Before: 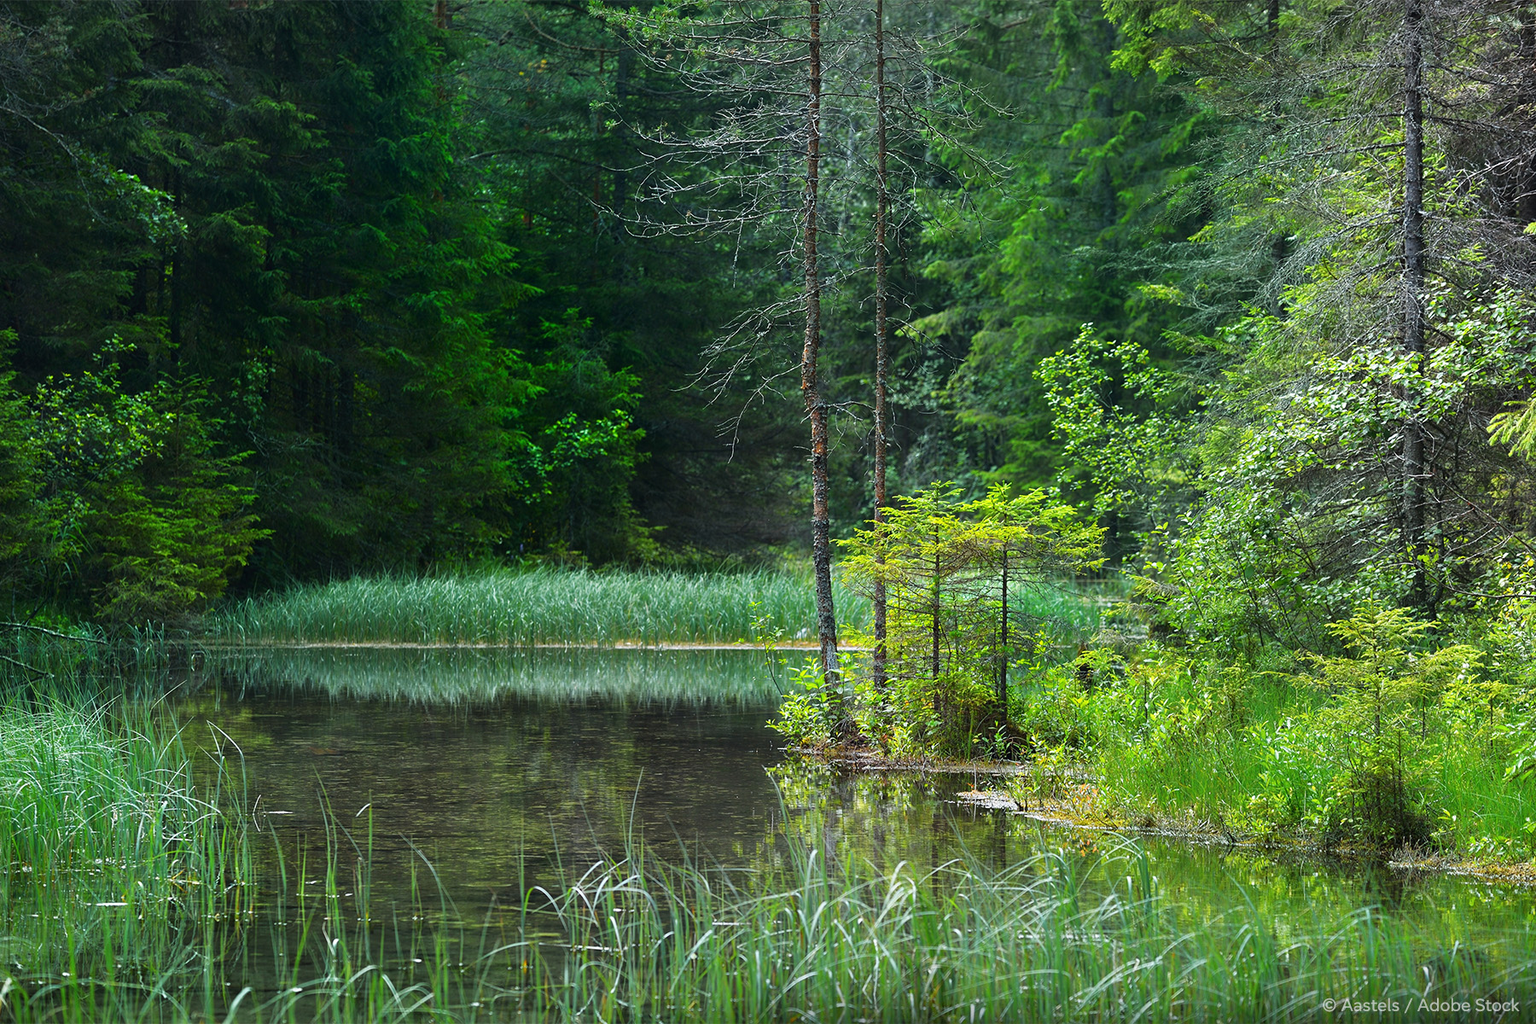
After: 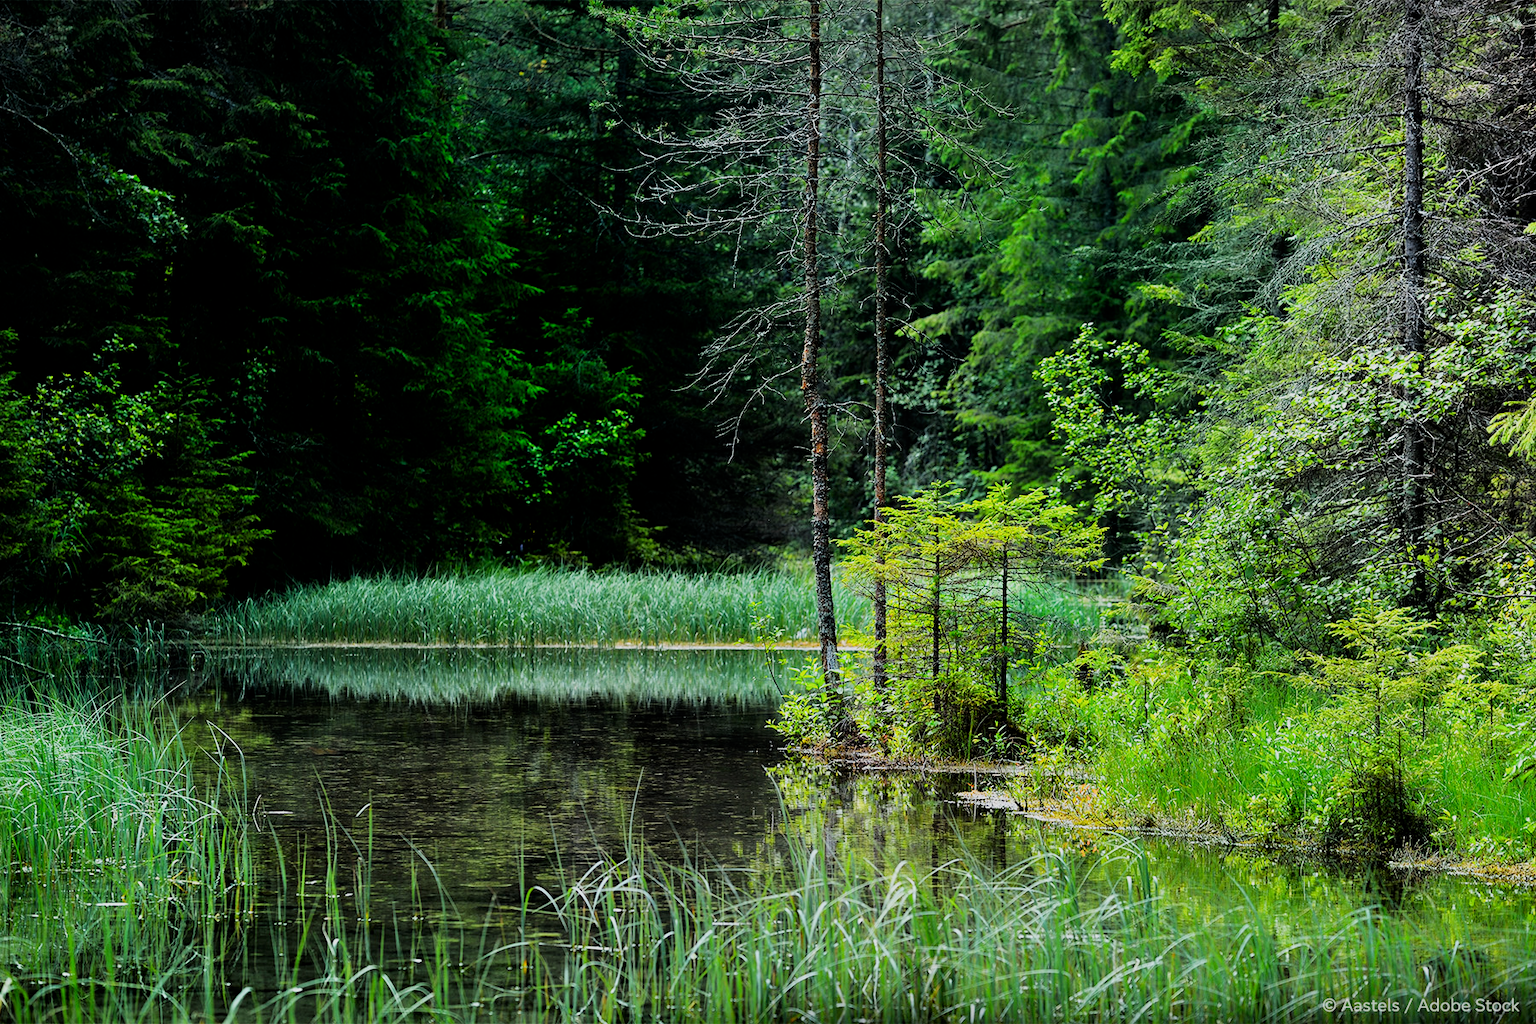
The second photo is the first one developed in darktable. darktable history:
contrast brightness saturation: contrast 0.15, brightness -0.01, saturation 0.1
filmic rgb: black relative exposure -4.14 EV, white relative exposure 5.1 EV, hardness 2.11, contrast 1.165
exposure: exposure 0.127 EV, compensate highlight preservation false
